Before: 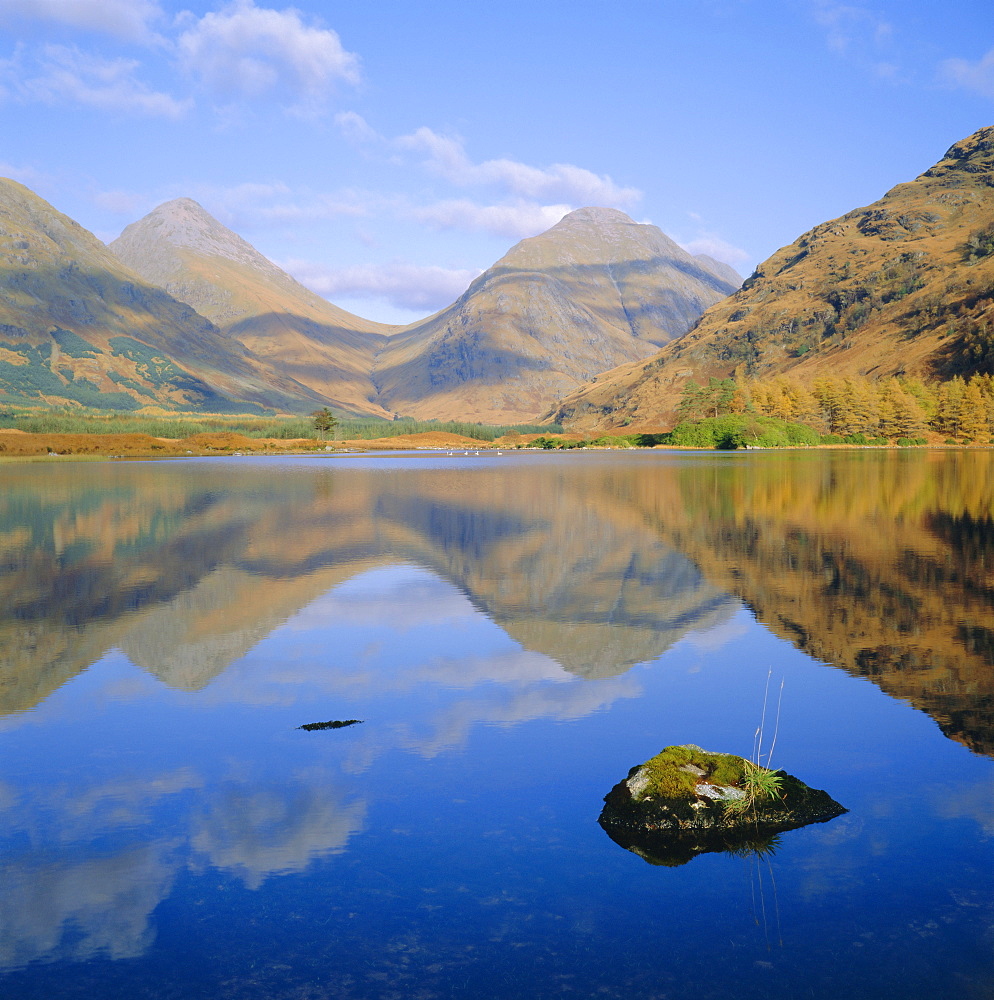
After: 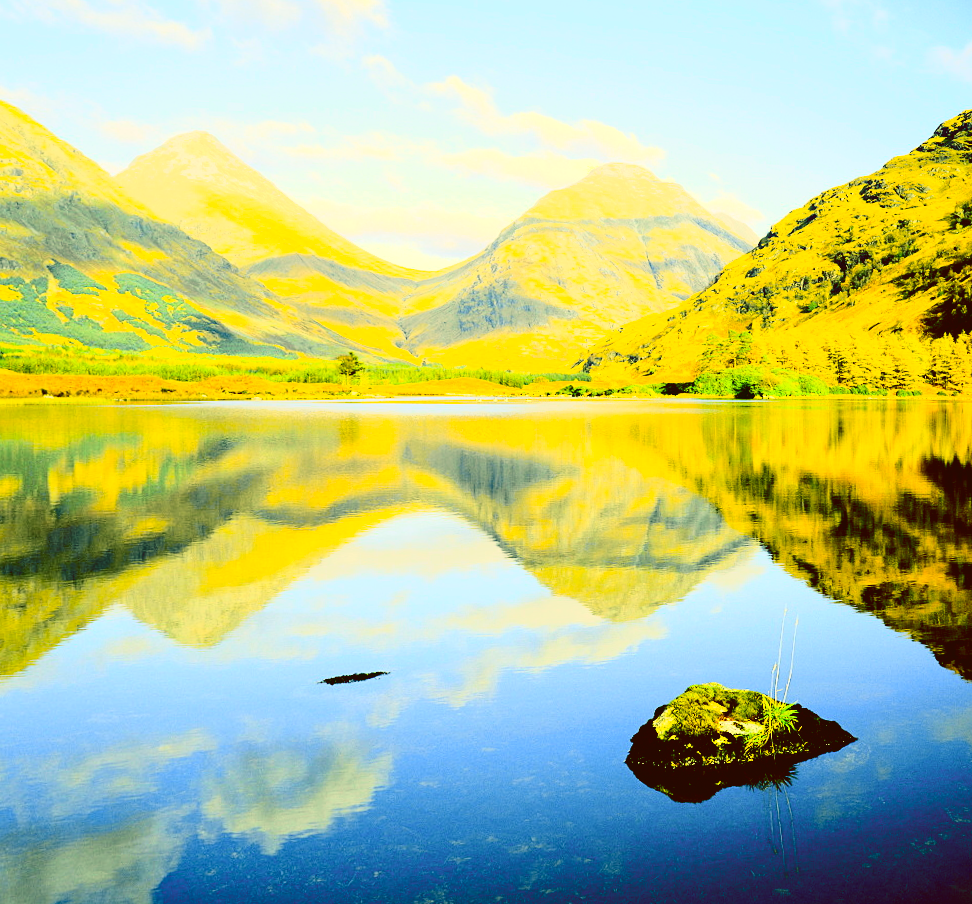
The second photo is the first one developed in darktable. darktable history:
contrast equalizer: octaves 7, y [[0.6 ×6], [0.55 ×6], [0 ×6], [0 ×6], [0 ×6]], mix 0.29
tone equalizer: -8 EV -1.08 EV, -7 EV -1.01 EV, -6 EV -0.867 EV, -5 EV -0.578 EV, -3 EV 0.578 EV, -2 EV 0.867 EV, -1 EV 1.01 EV, +0 EV 1.08 EV, edges refinement/feathering 500, mask exposure compensation -1.57 EV, preserve details no
crop and rotate: left 0.614%, top 0.179%, bottom 0.309%
color balance: lift [1, 1.015, 0.987, 0.985], gamma [1, 0.959, 1.042, 0.958], gain [0.927, 0.938, 1.072, 0.928], contrast 1.5%
exposure: exposure 0.2 EV, compensate highlight preservation false
color correction: highlights a* 5.62, highlights b* 33.57, shadows a* -25.86, shadows b* 4.02
tone curve: curves: ch0 [(0, 0.029) (0.087, 0.084) (0.227, 0.239) (0.46, 0.576) (0.657, 0.796) (0.861, 0.932) (0.997, 0.951)]; ch1 [(0, 0) (0.353, 0.344) (0.45, 0.46) (0.502, 0.494) (0.534, 0.523) (0.573, 0.576) (0.602, 0.631) (0.647, 0.669) (1, 1)]; ch2 [(0, 0) (0.333, 0.346) (0.385, 0.395) (0.44, 0.466) (0.5, 0.493) (0.521, 0.56) (0.553, 0.579) (0.573, 0.599) (0.667, 0.777) (1, 1)], color space Lab, independent channels, preserve colors none
rotate and perspective: rotation -0.013°, lens shift (vertical) -0.027, lens shift (horizontal) 0.178, crop left 0.016, crop right 0.989, crop top 0.082, crop bottom 0.918
